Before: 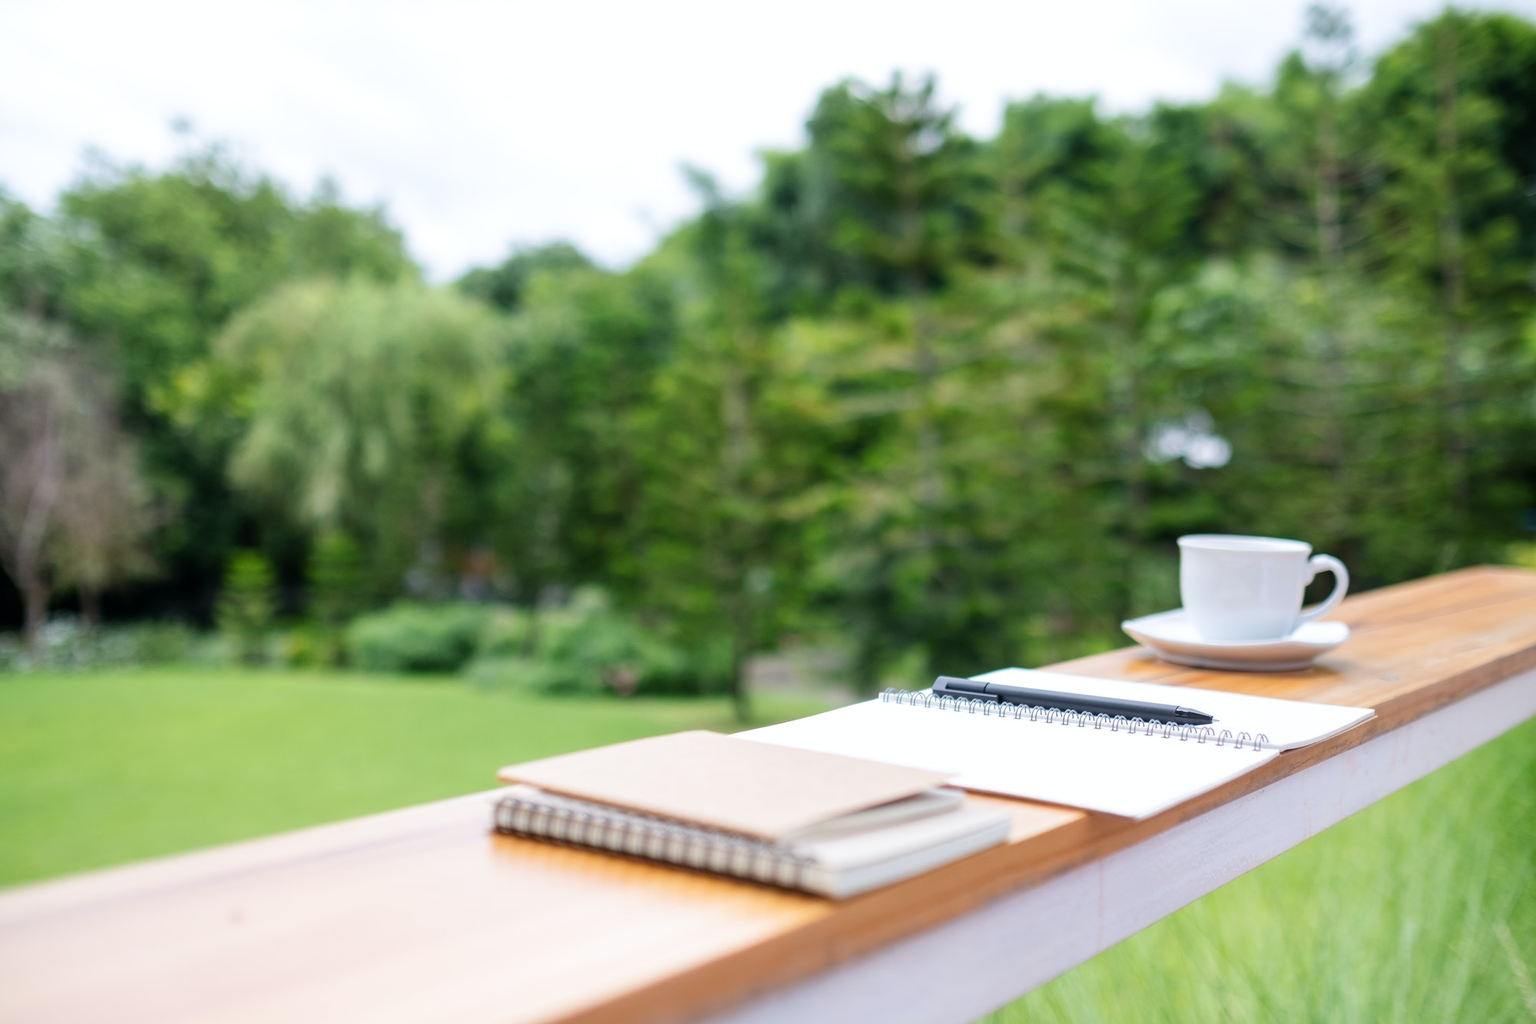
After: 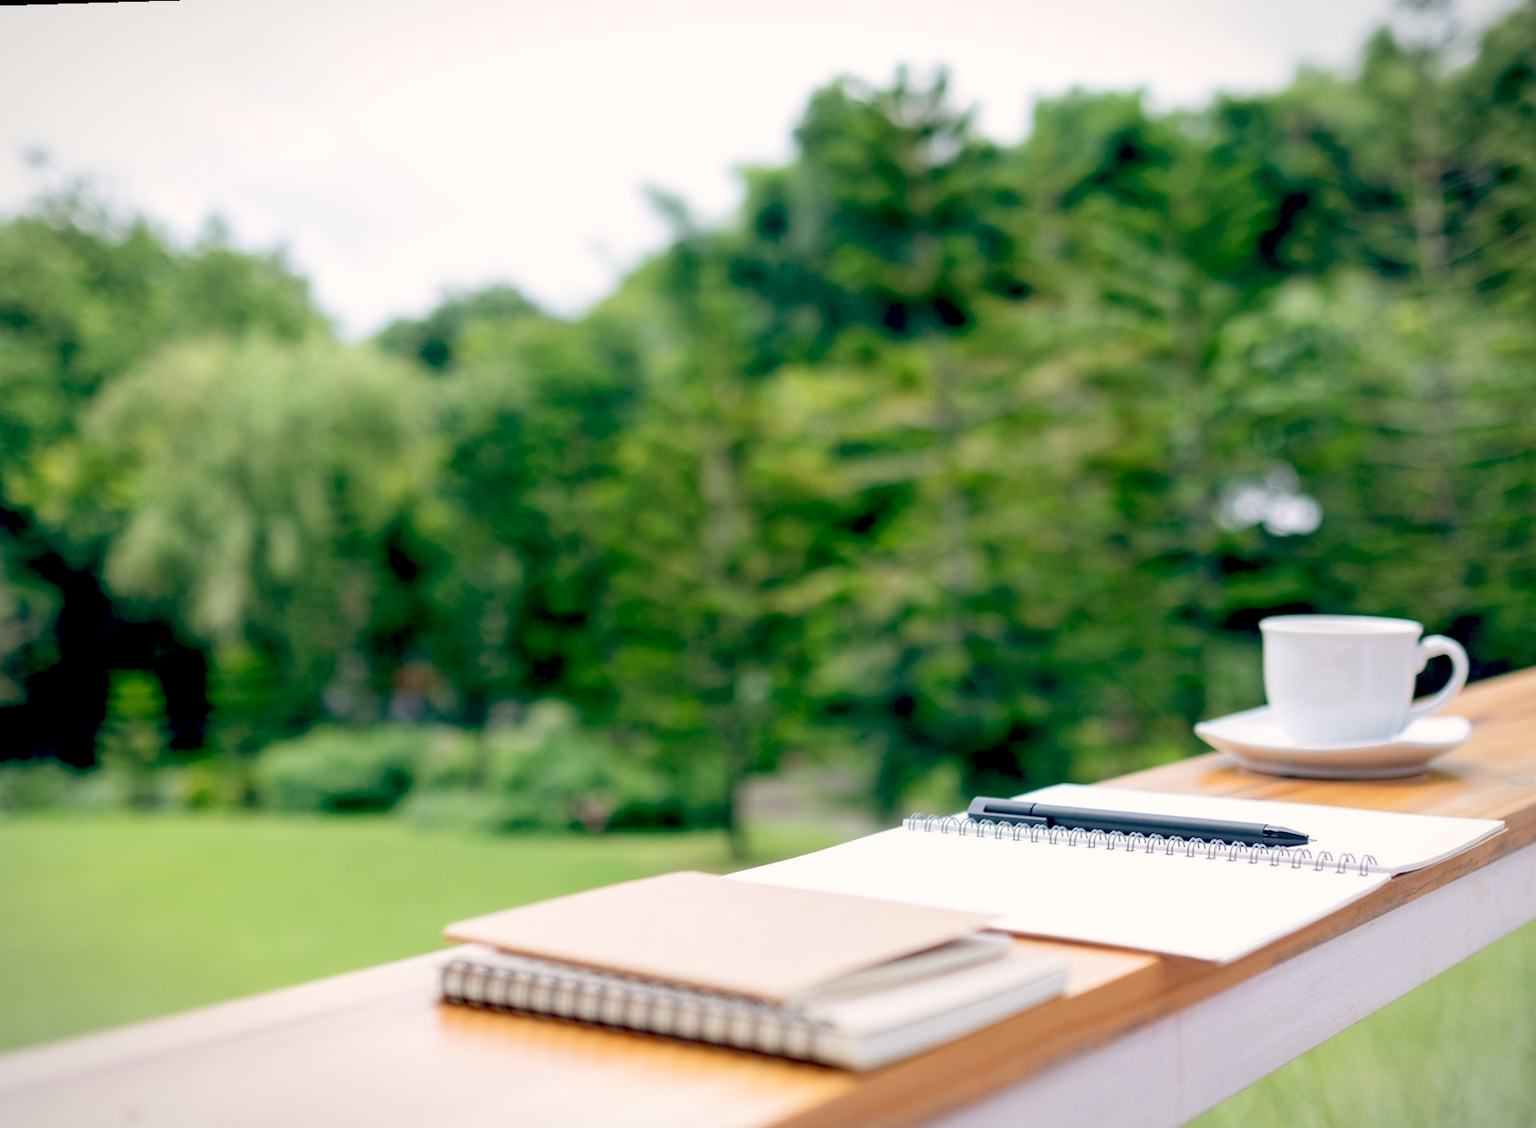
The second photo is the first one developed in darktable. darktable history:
crop: left 9.929%, top 3.475%, right 9.188%, bottom 9.529%
rotate and perspective: rotation -1.75°, automatic cropping off
color balance: lift [0.975, 0.993, 1, 1.015], gamma [1.1, 1, 1, 0.945], gain [1, 1.04, 1, 0.95]
vignetting: fall-off start 100%, brightness -0.282, width/height ratio 1.31
